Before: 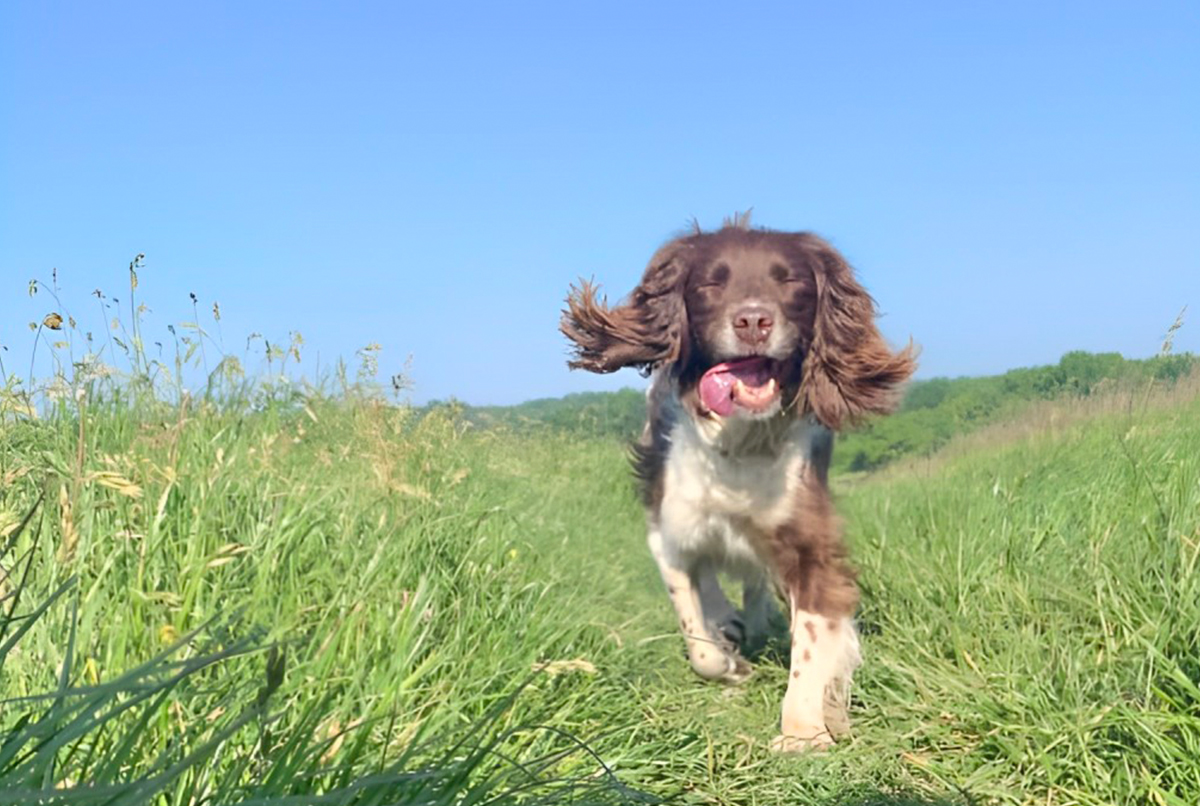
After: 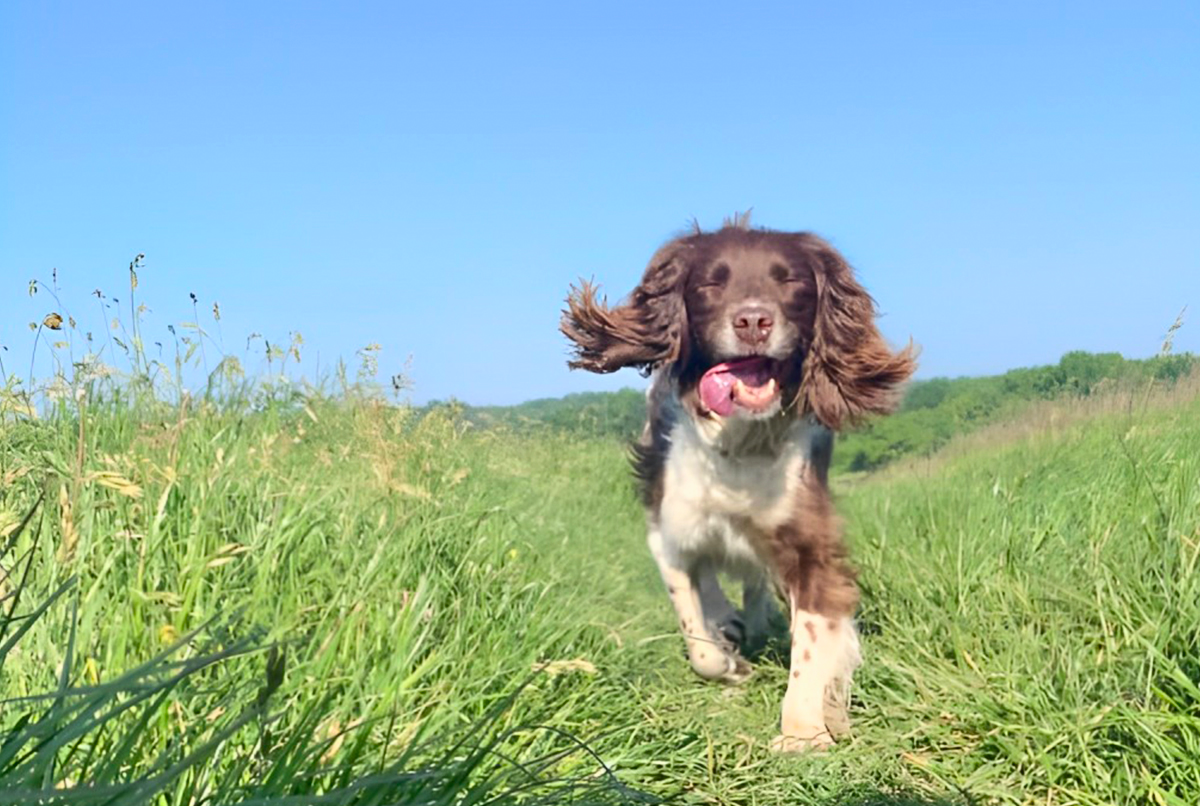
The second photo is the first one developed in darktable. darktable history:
contrast brightness saturation: contrast 0.149, brightness -0.007, saturation 0.102
exposure: exposure -0.068 EV, compensate highlight preservation false
